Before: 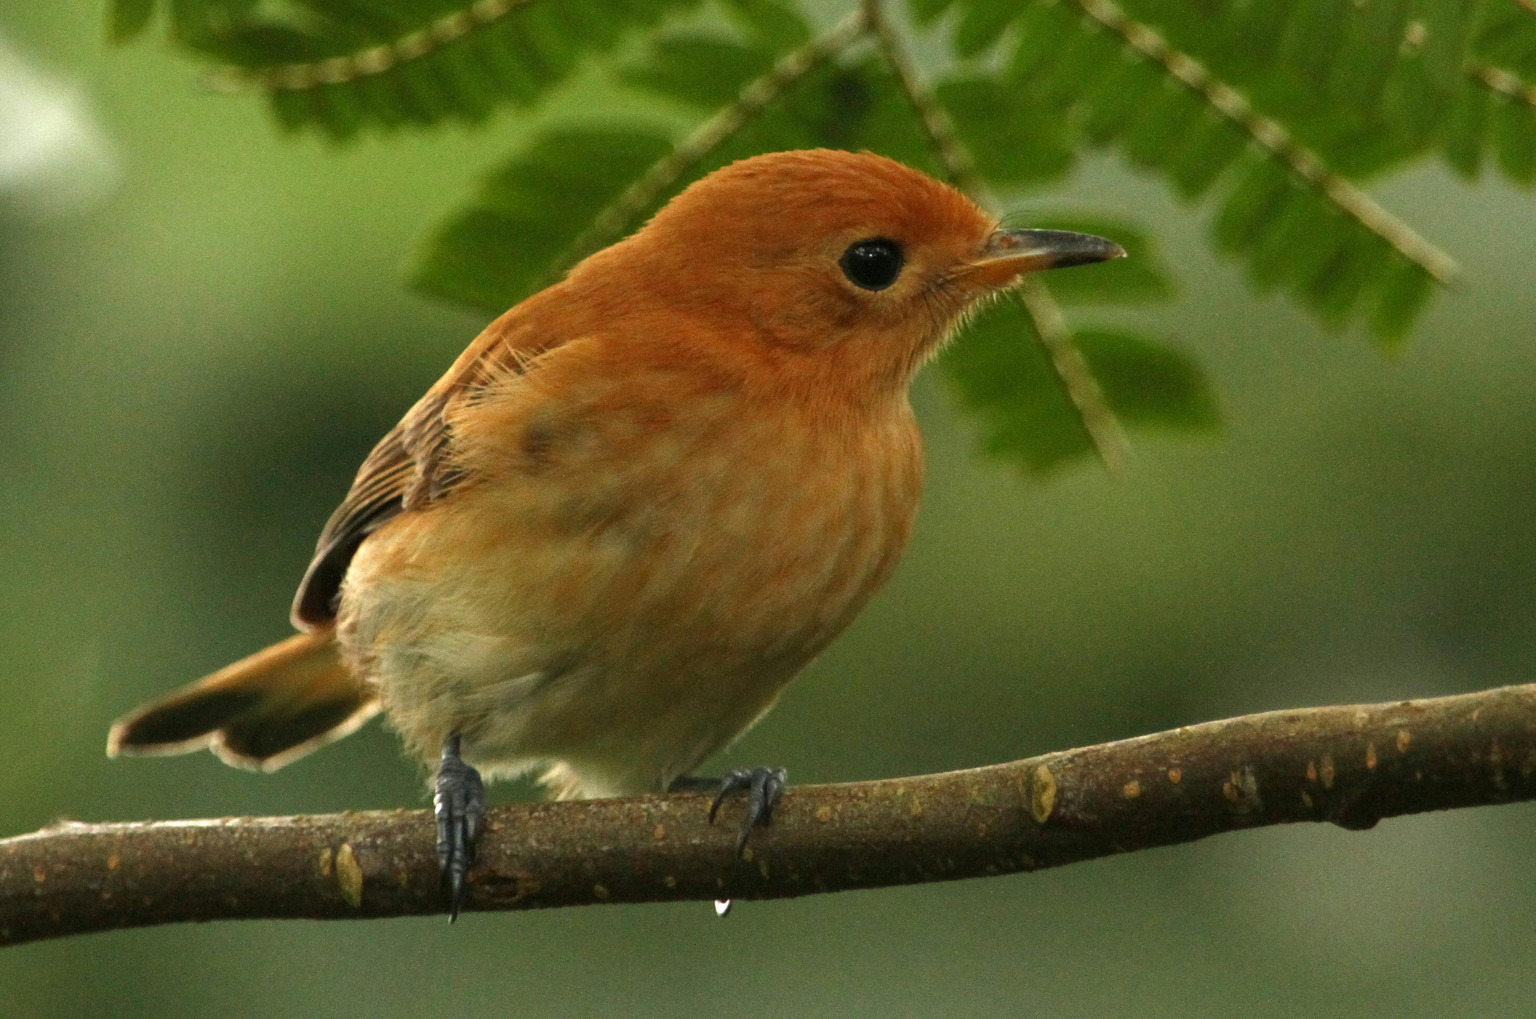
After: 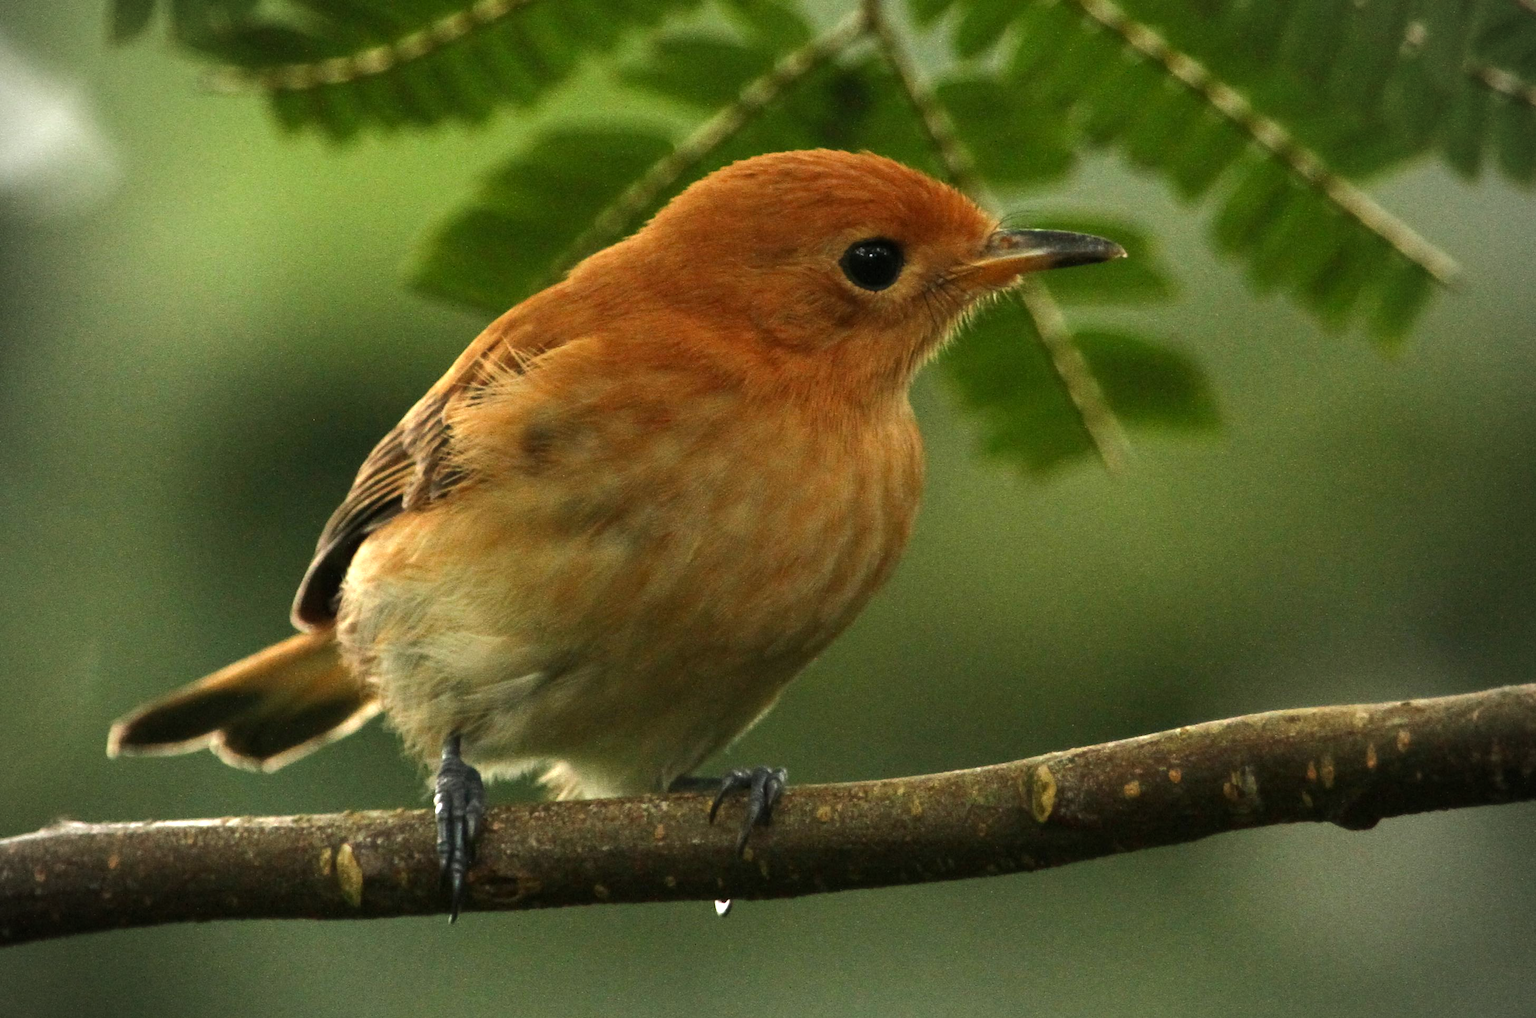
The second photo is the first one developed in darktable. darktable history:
tone equalizer: -8 EV -0.417 EV, -7 EV -0.389 EV, -6 EV -0.333 EV, -5 EV -0.222 EV, -3 EV 0.222 EV, -2 EV 0.333 EV, -1 EV 0.389 EV, +0 EV 0.417 EV, edges refinement/feathering 500, mask exposure compensation -1.57 EV, preserve details no
vignetting: on, module defaults
